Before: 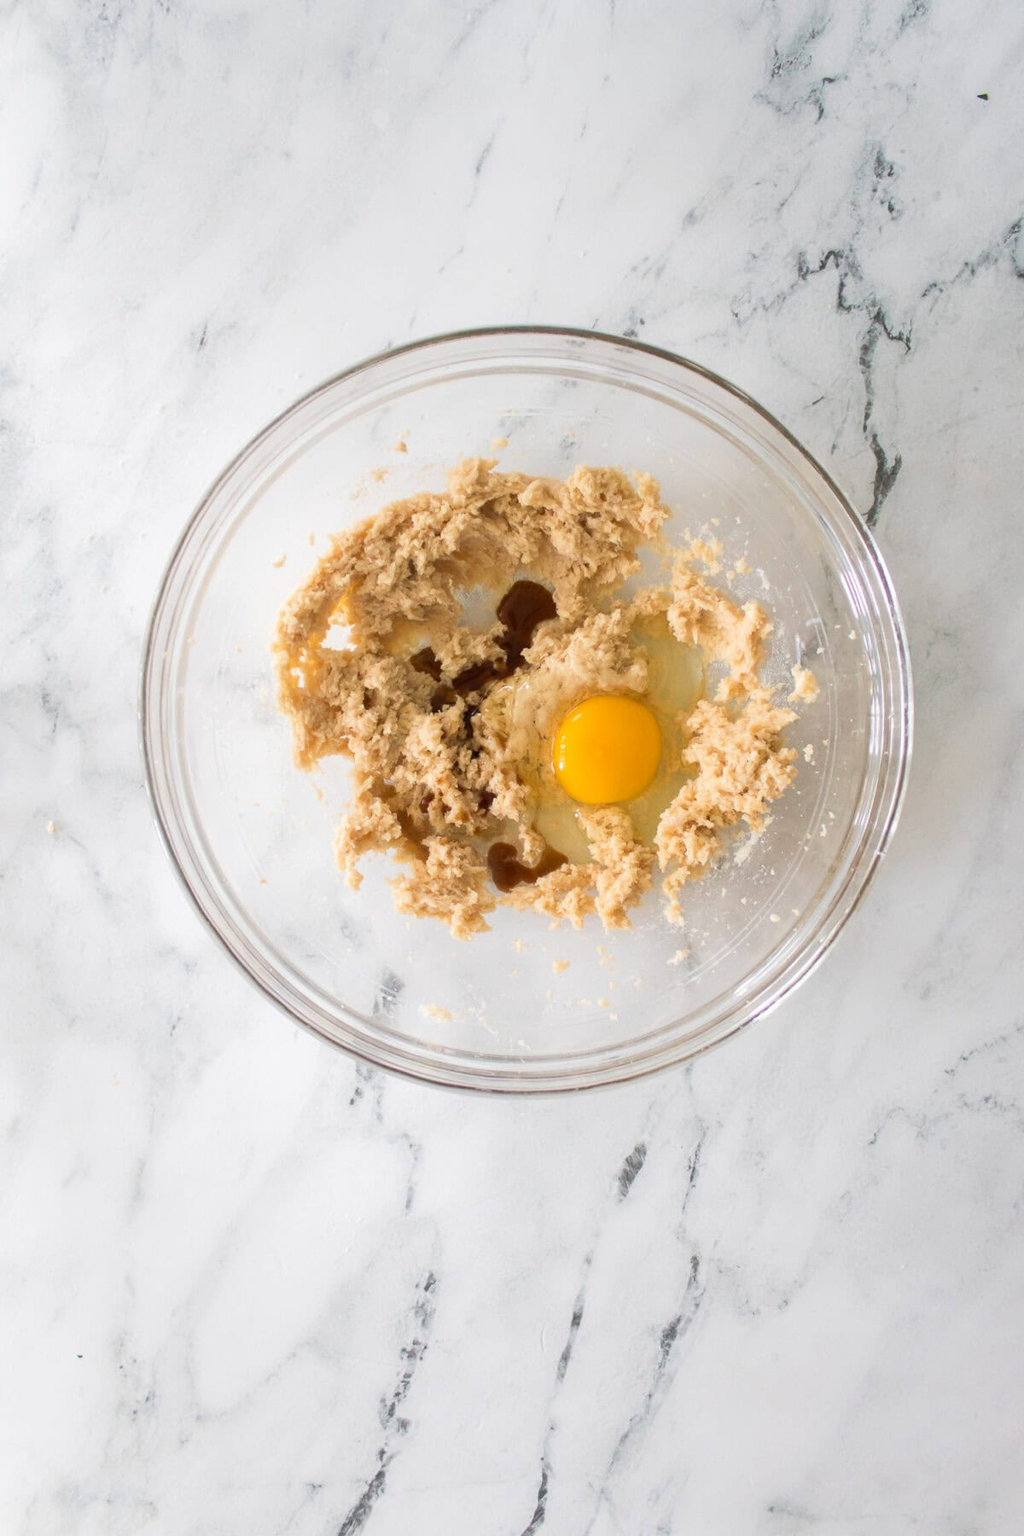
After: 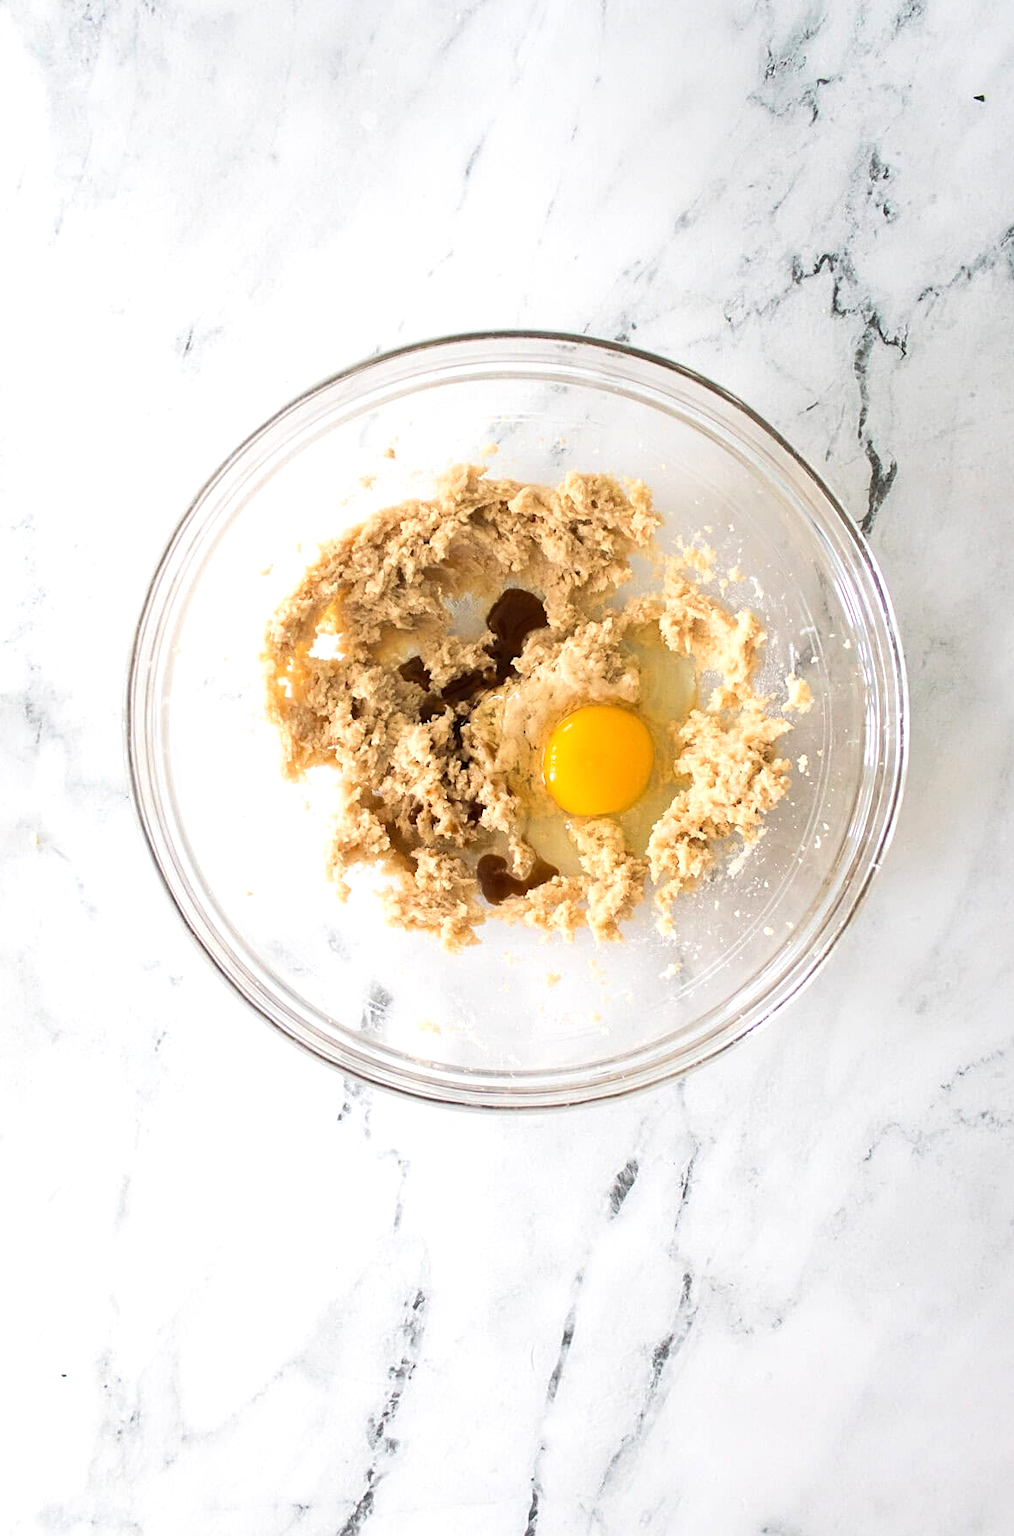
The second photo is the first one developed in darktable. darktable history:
tone equalizer: -8 EV -0.456 EV, -7 EV -0.373 EV, -6 EV -0.316 EV, -5 EV -0.205 EV, -3 EV 0.237 EV, -2 EV 0.361 EV, -1 EV 0.396 EV, +0 EV 0.445 EV, edges refinement/feathering 500, mask exposure compensation -1.57 EV, preserve details no
sharpen: on, module defaults
crop and rotate: left 1.724%, right 0.608%, bottom 1.387%
